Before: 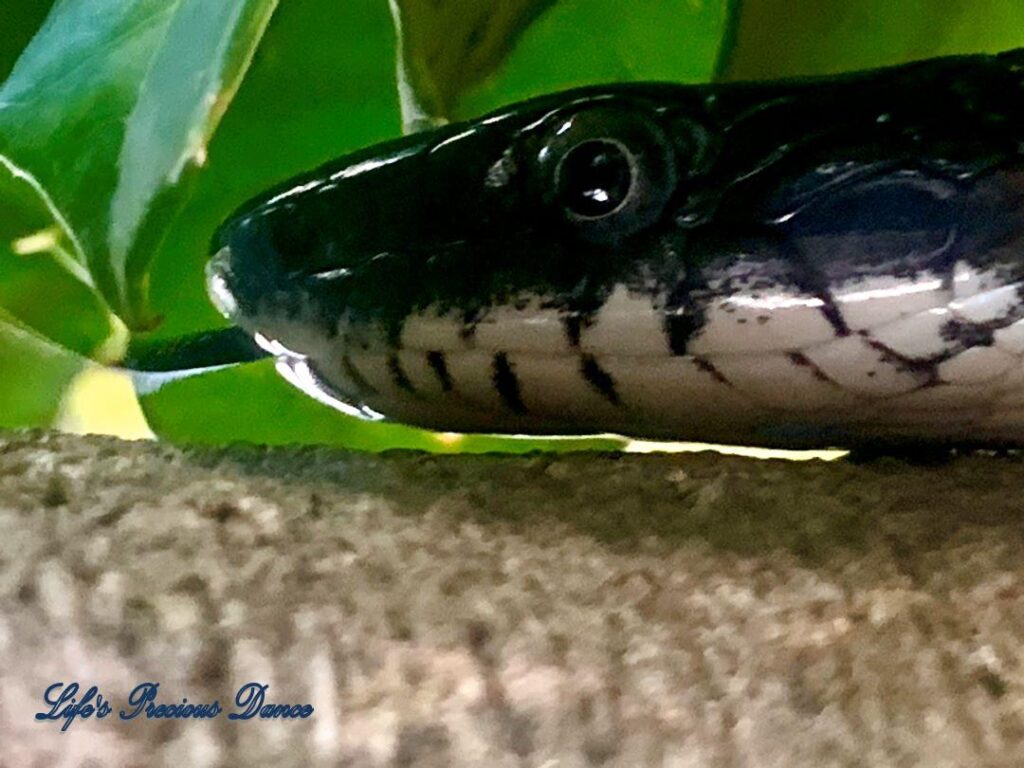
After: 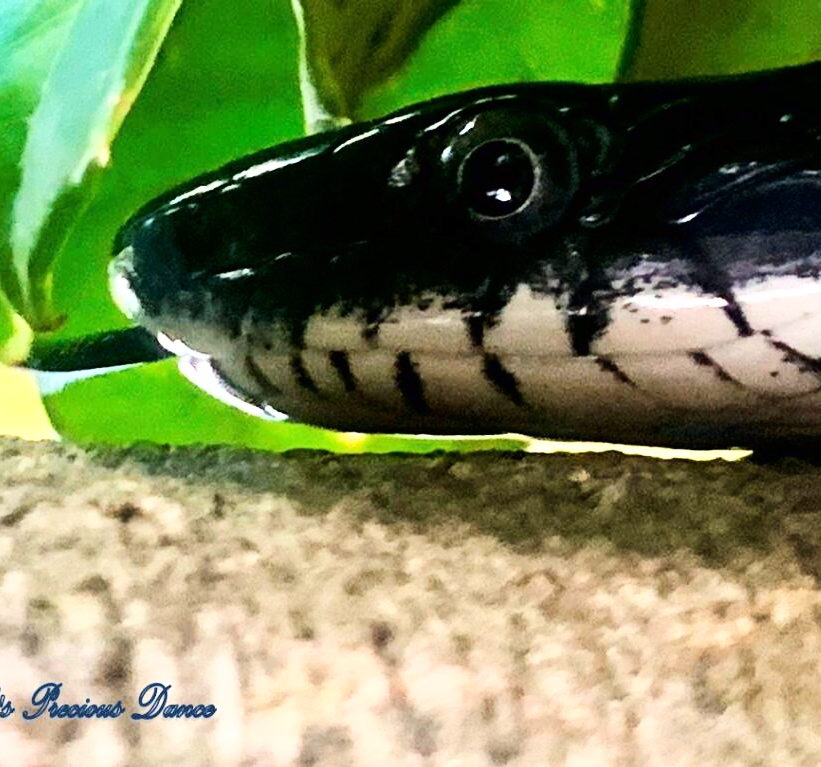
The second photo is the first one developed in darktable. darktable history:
crop and rotate: left 9.552%, right 10.212%
base curve: curves: ch0 [(0, 0) (0.007, 0.004) (0.027, 0.03) (0.046, 0.07) (0.207, 0.54) (0.442, 0.872) (0.673, 0.972) (1, 1)]
